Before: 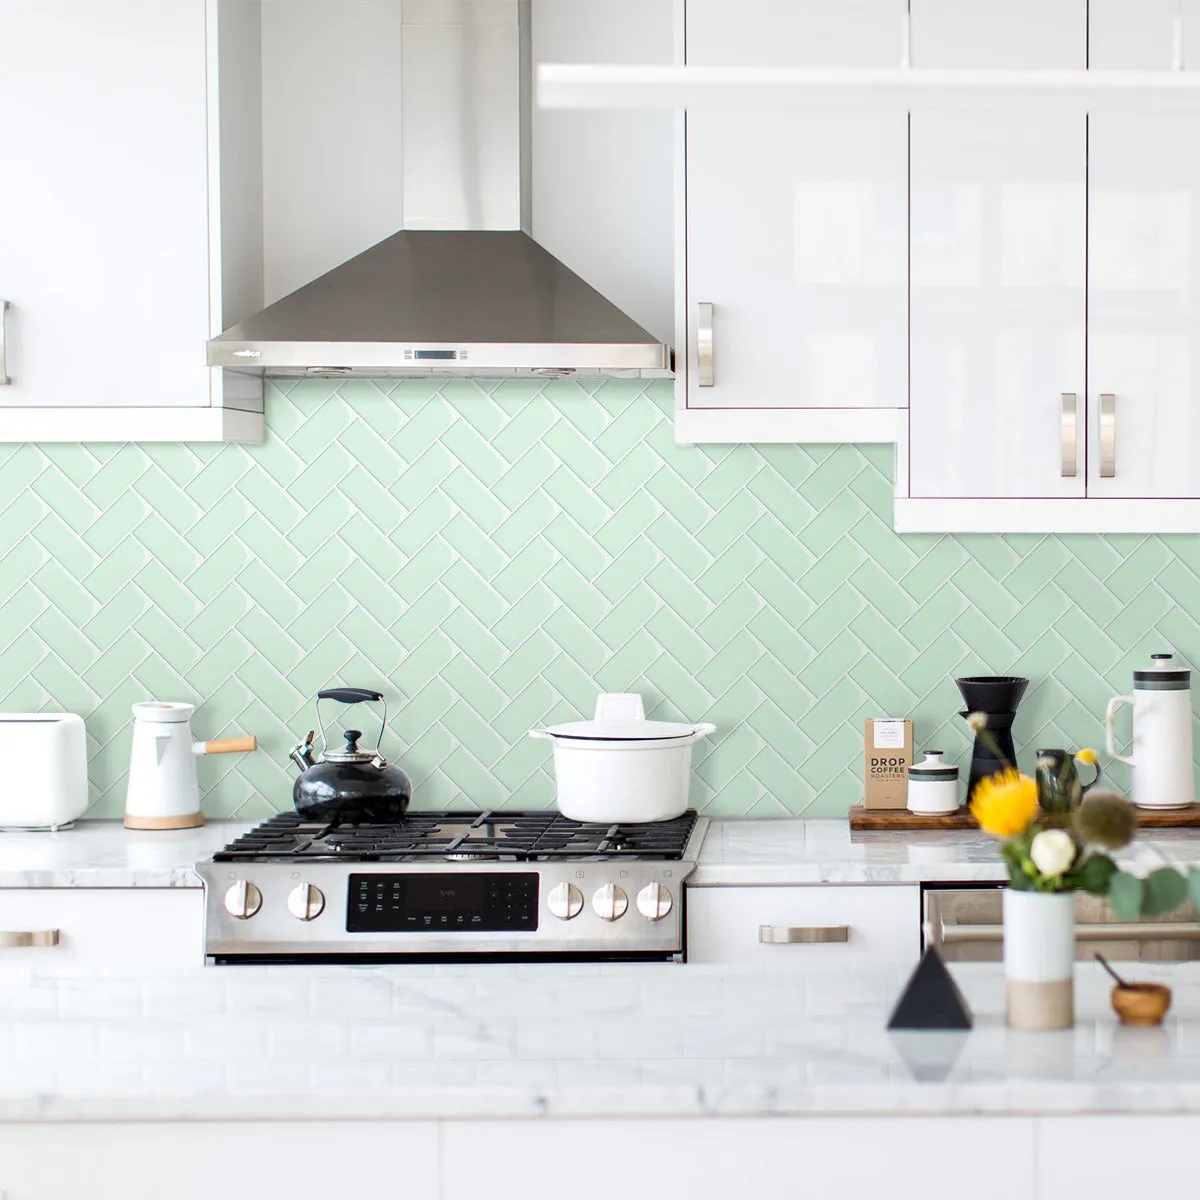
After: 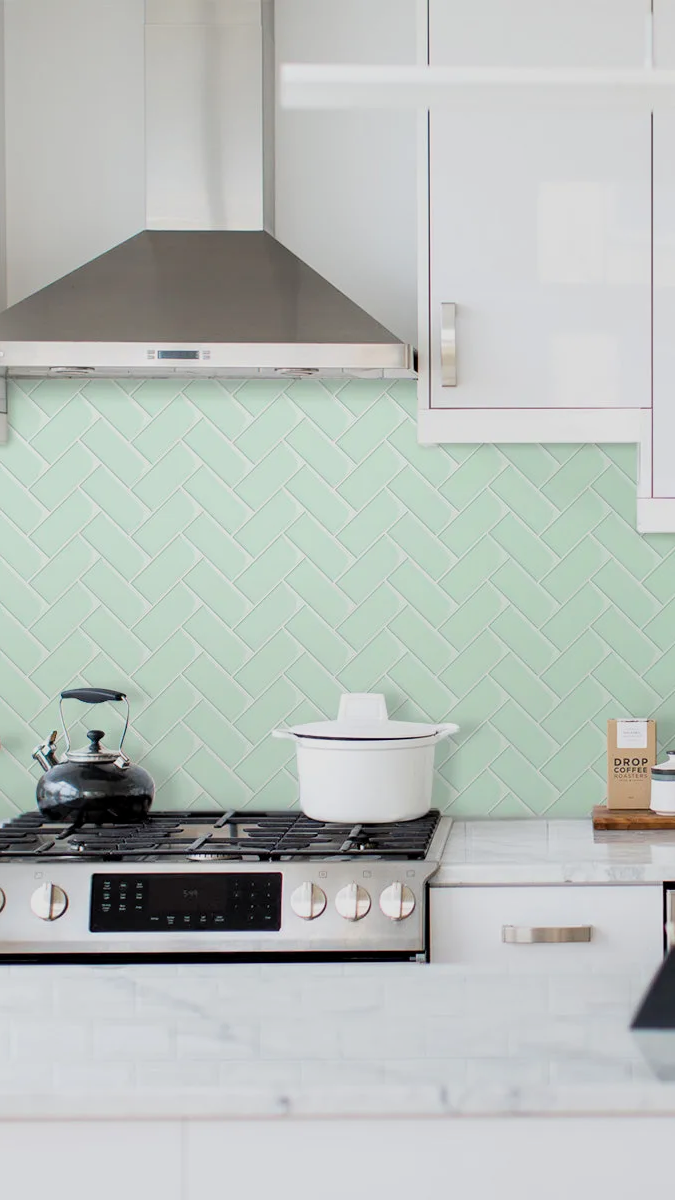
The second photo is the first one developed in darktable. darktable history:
filmic rgb: black relative exposure -15 EV, white relative exposure 3 EV, threshold 6 EV, target black luminance 0%, hardness 9.27, latitude 99%, contrast 0.912, shadows ↔ highlights balance 0.505%, add noise in highlights 0, color science v3 (2019), use custom middle-gray values true, iterations of high-quality reconstruction 0, contrast in highlights soft, enable highlight reconstruction true
crop: left 21.496%, right 22.254%
